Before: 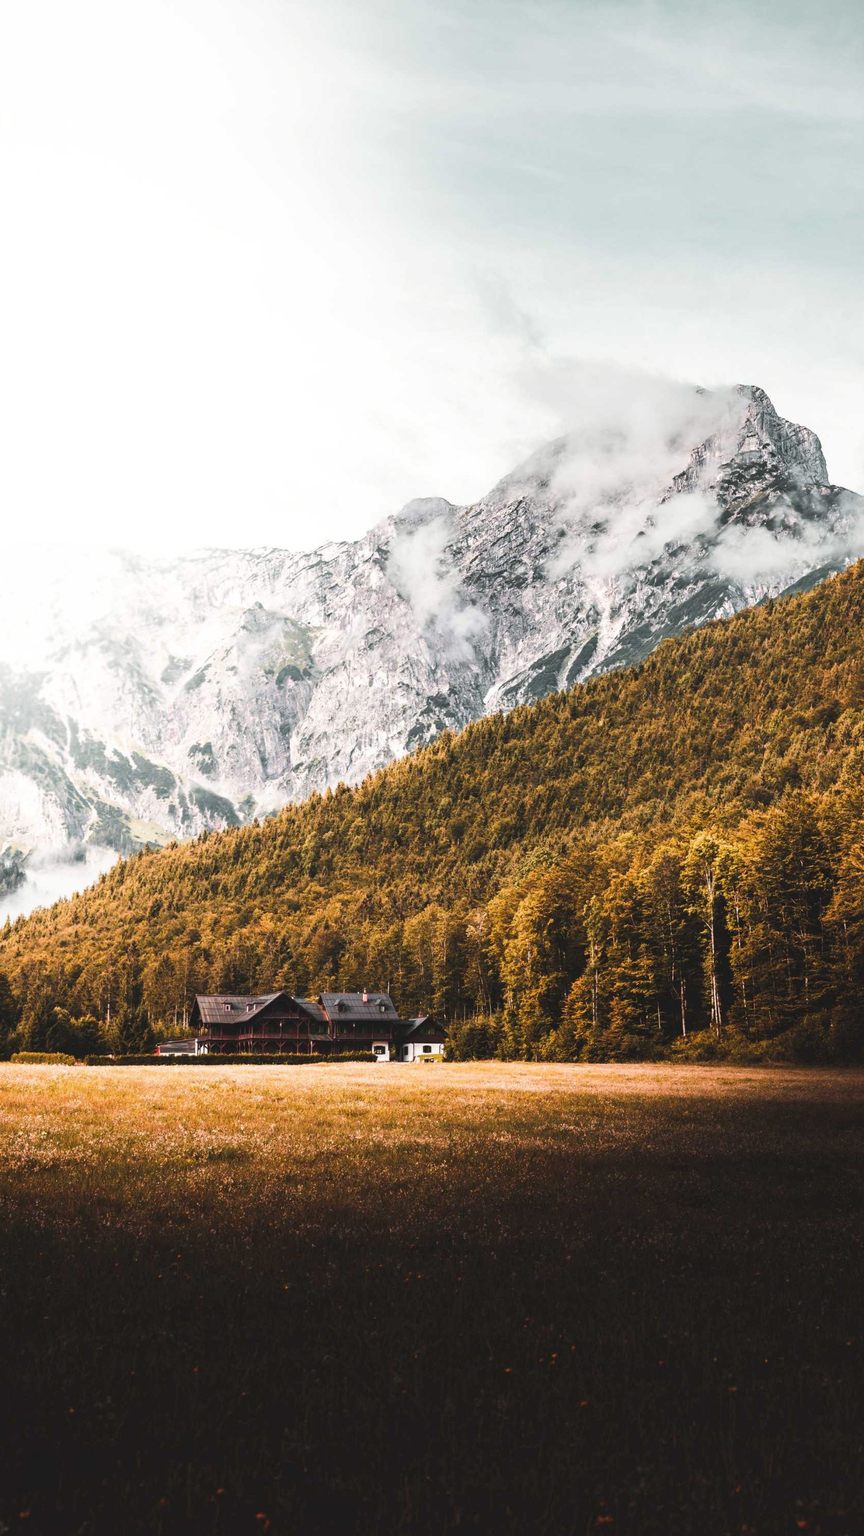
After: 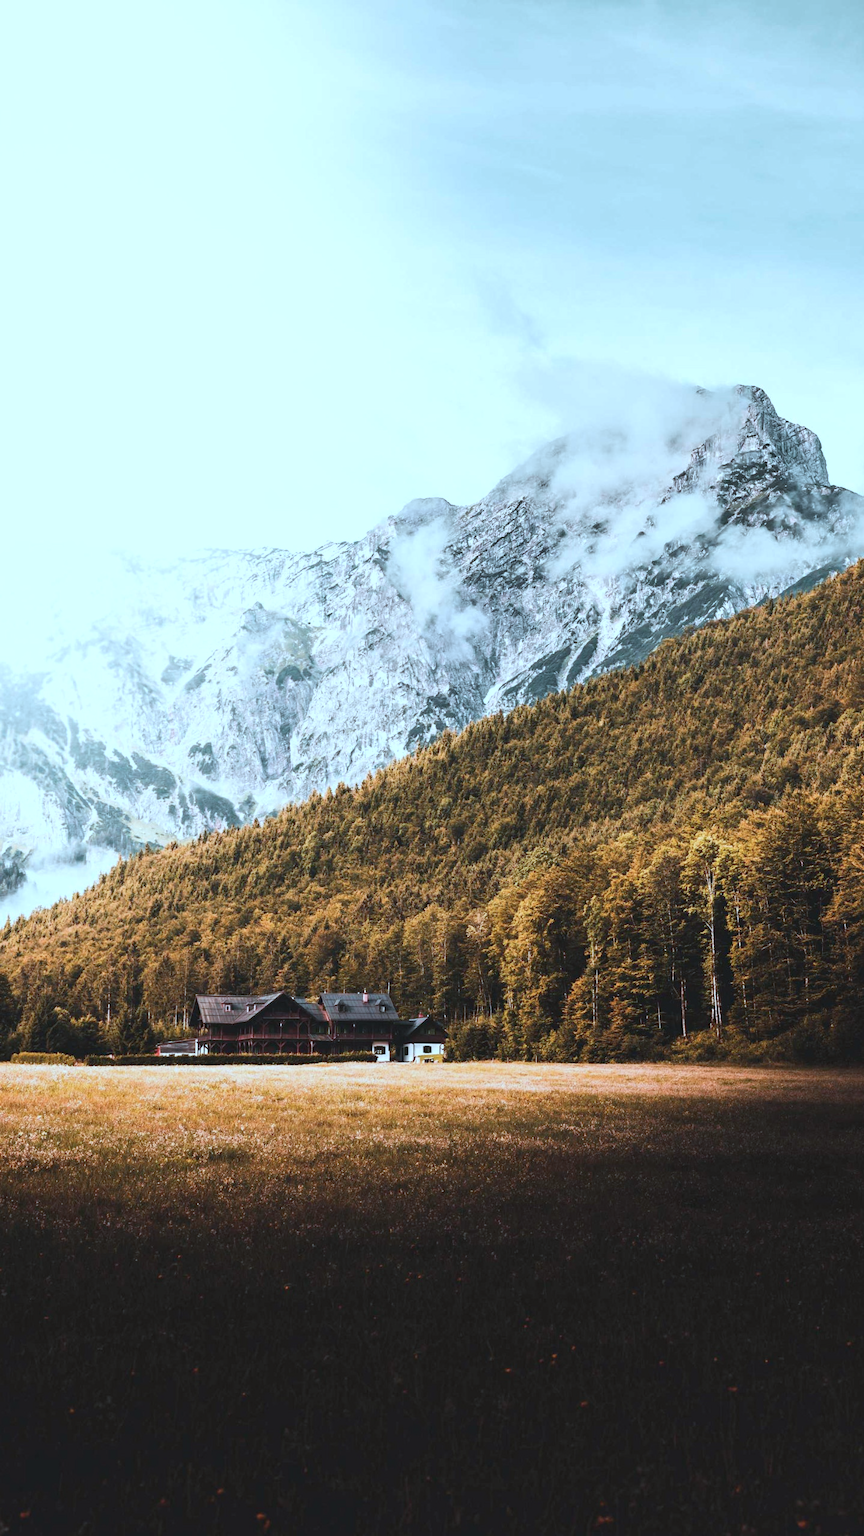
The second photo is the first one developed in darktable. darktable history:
color correction: highlights a* -10.4, highlights b* -19.1
